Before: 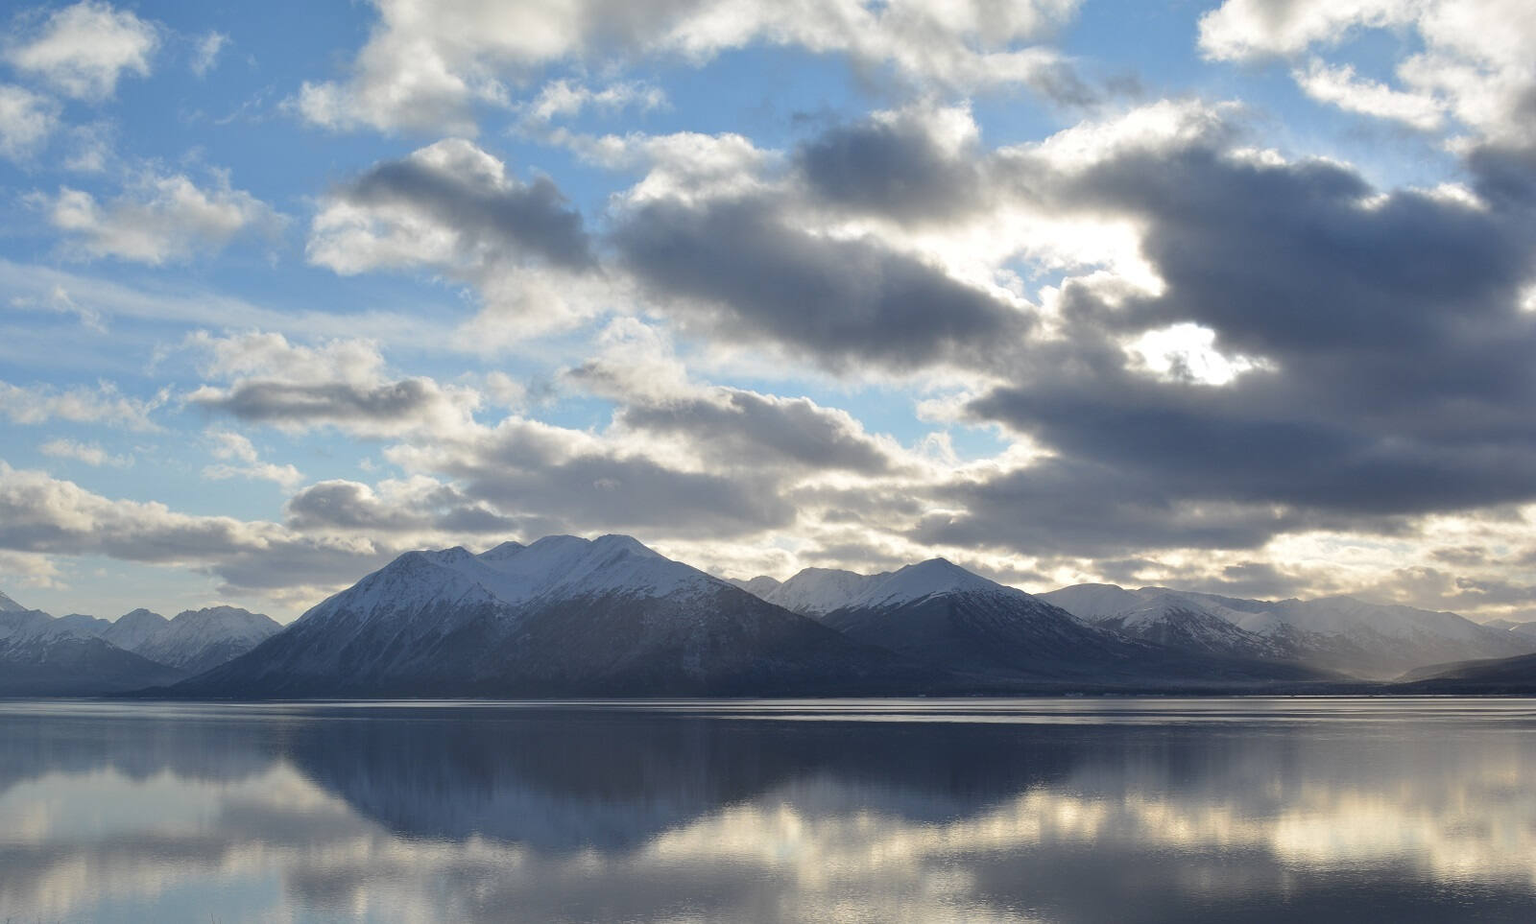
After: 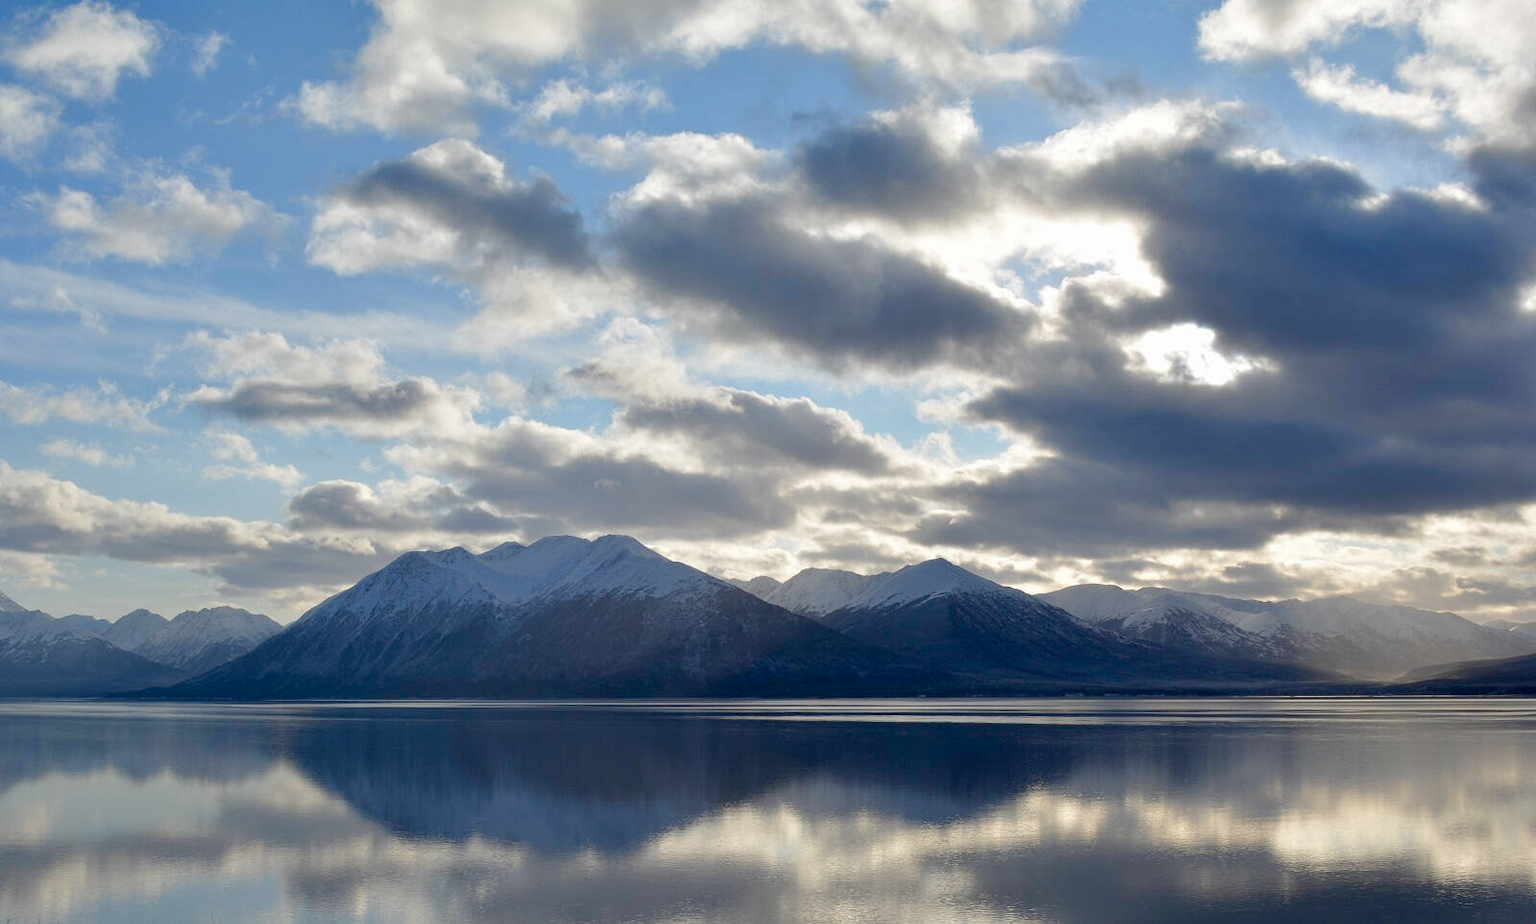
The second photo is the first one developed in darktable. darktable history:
color balance rgb: global offset › luminance -1.438%, perceptual saturation grading › global saturation 20%, perceptual saturation grading › highlights -49.337%, perceptual saturation grading › shadows 25.016%, global vibrance 20%
